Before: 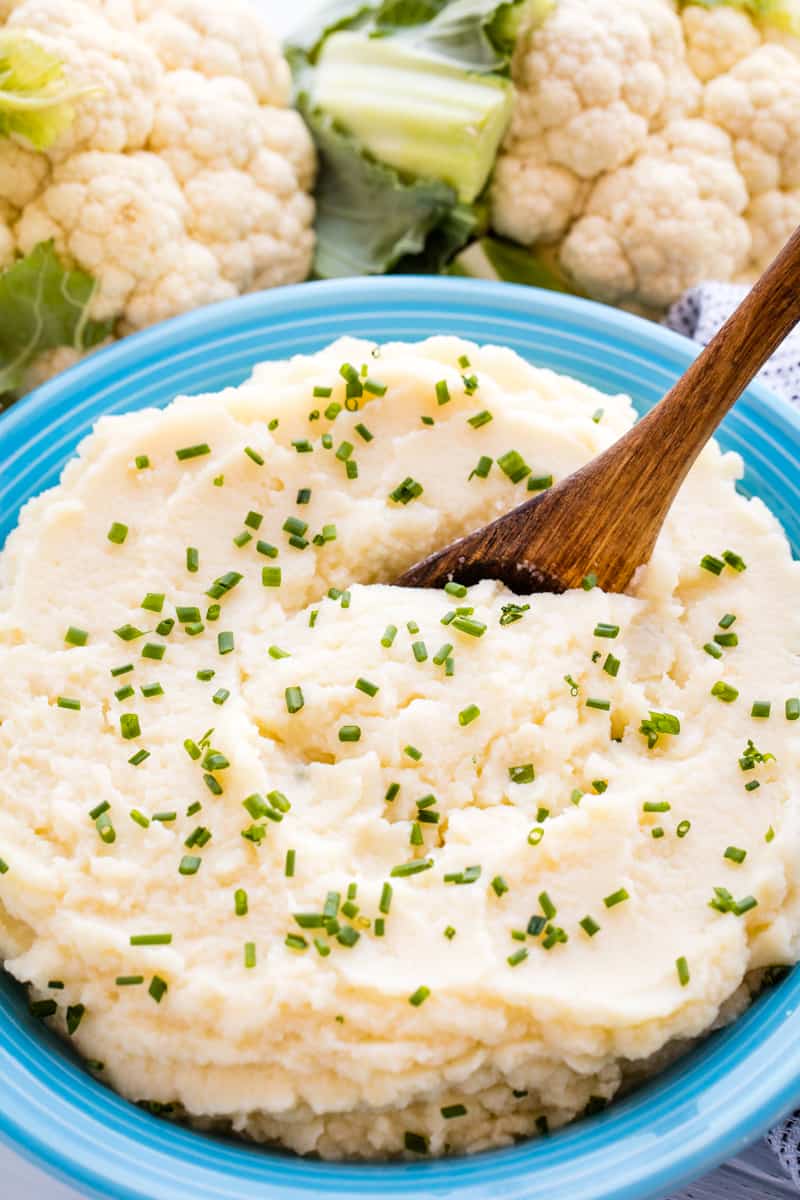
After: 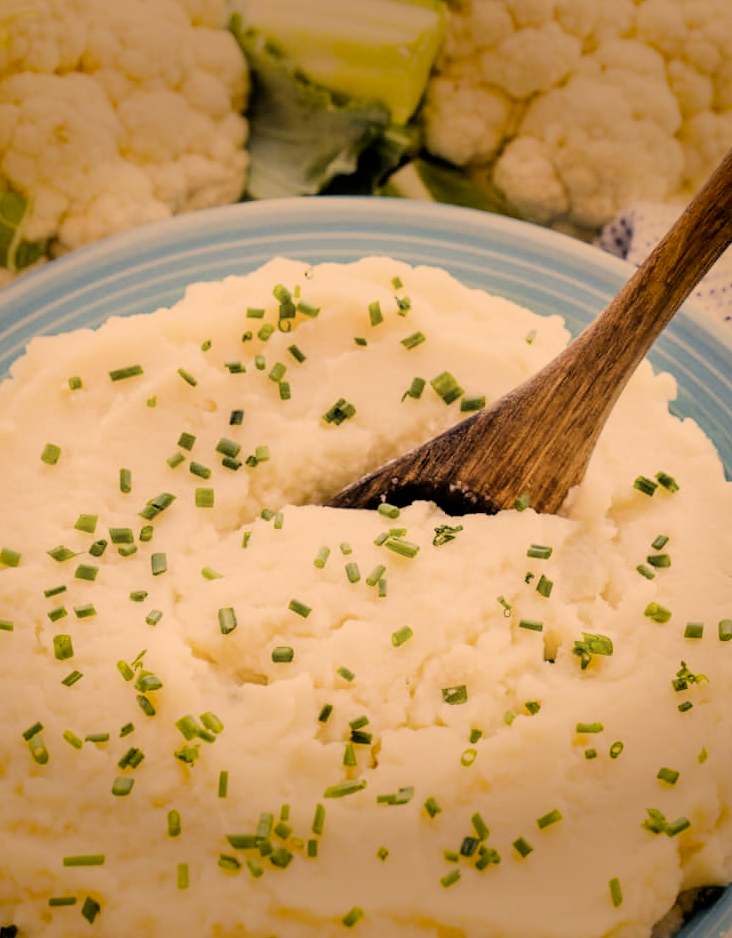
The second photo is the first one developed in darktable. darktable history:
contrast brightness saturation: contrast 0.1, saturation -0.369
vignetting: fall-off start 69.99%, saturation 0.376, width/height ratio 1.335
filmic rgb: black relative exposure -7.65 EV, white relative exposure 4.56 EV, hardness 3.61
color correction: highlights a* 14.81, highlights b* 31.16
crop: left 8.484%, top 6.595%, bottom 15.236%
